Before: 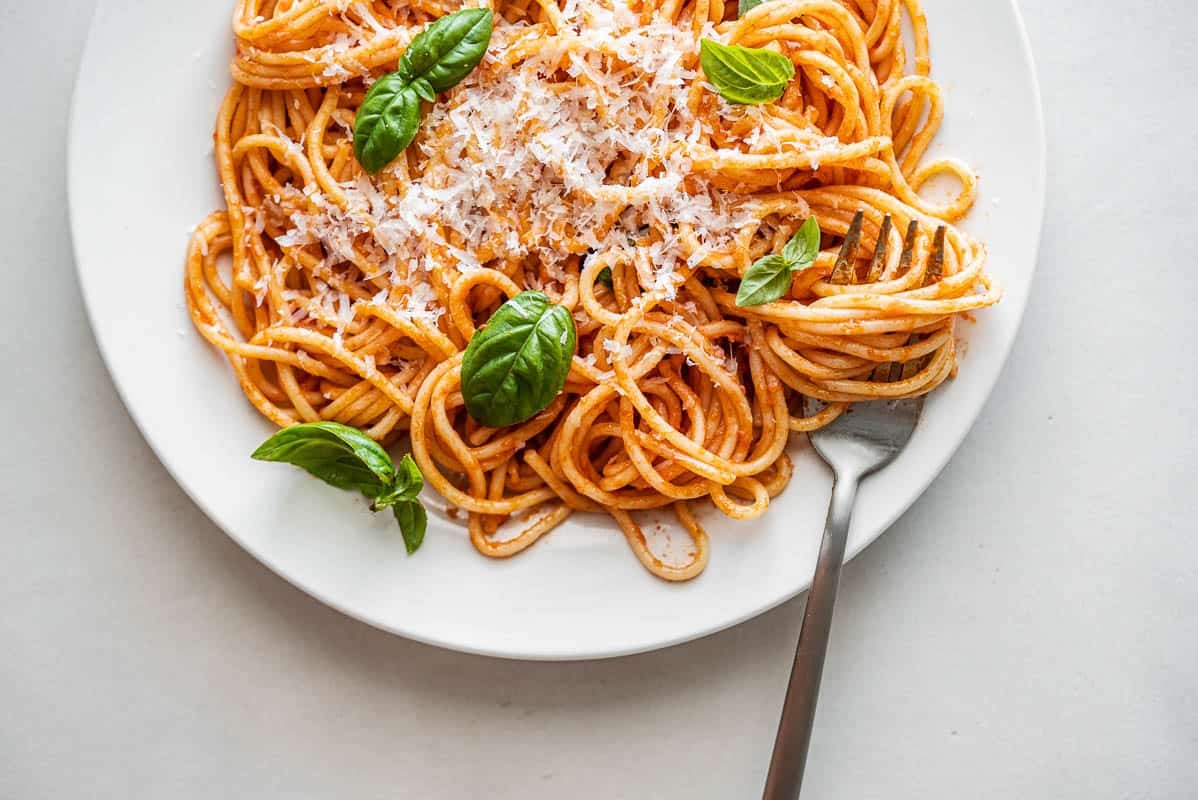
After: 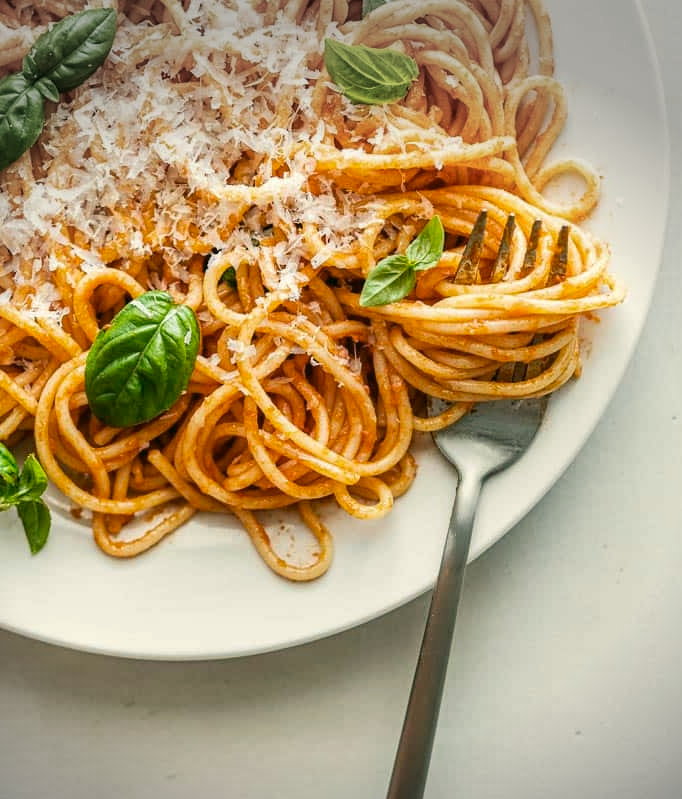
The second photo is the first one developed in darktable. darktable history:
crop: left 31.429%, top 0.012%, right 11.596%
vignetting: fall-off start 88.55%, fall-off radius 43.62%, center (-0.034, 0.154), width/height ratio 1.169, unbound false
color correction: highlights a* -0.432, highlights b* 9.47, shadows a* -9.43, shadows b* 1.37
